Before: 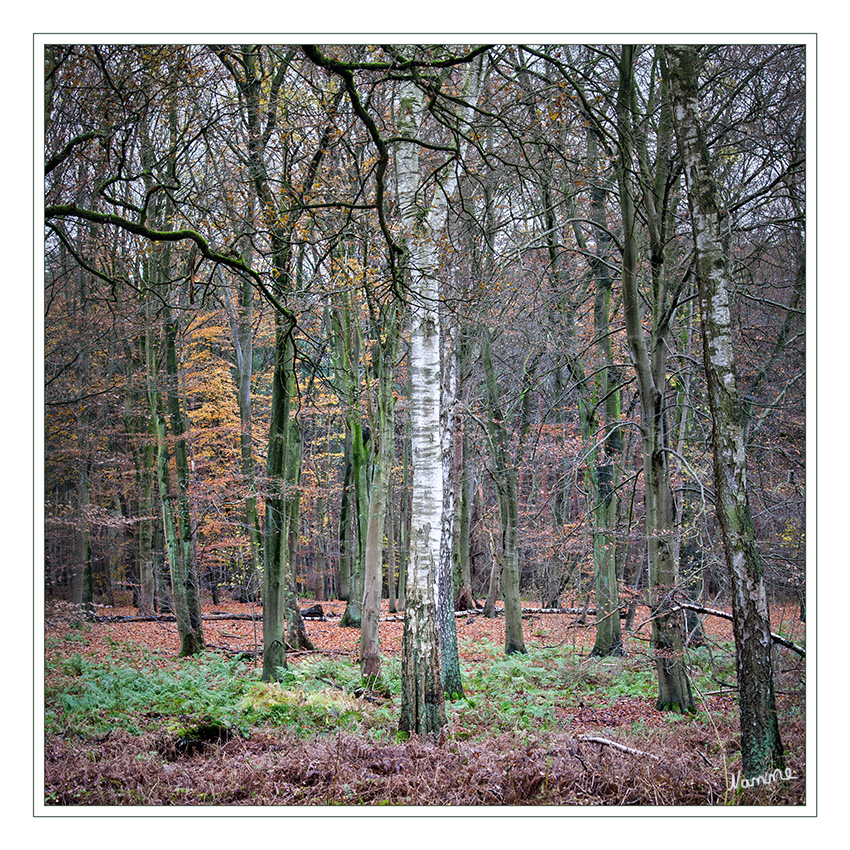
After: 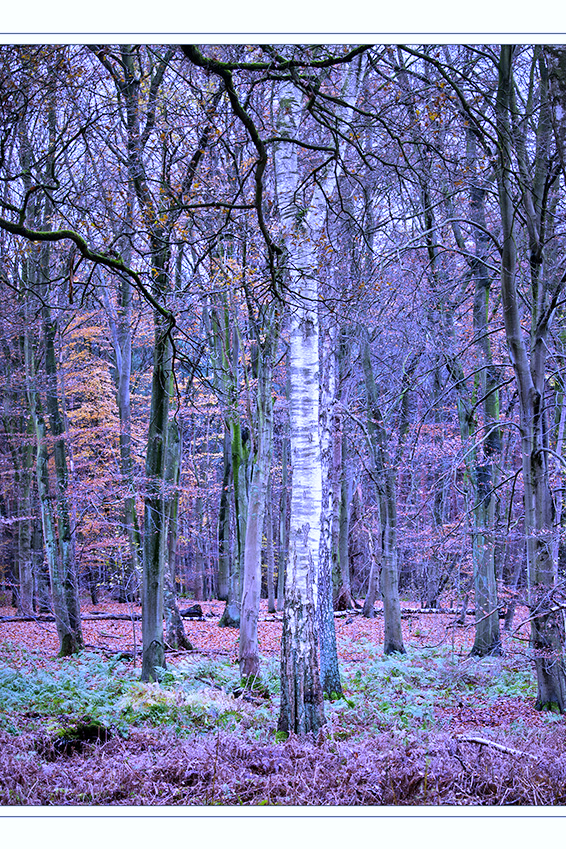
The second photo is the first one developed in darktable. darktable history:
crop and rotate: left 14.385%, right 18.948%
white balance: red 0.98, blue 1.61
